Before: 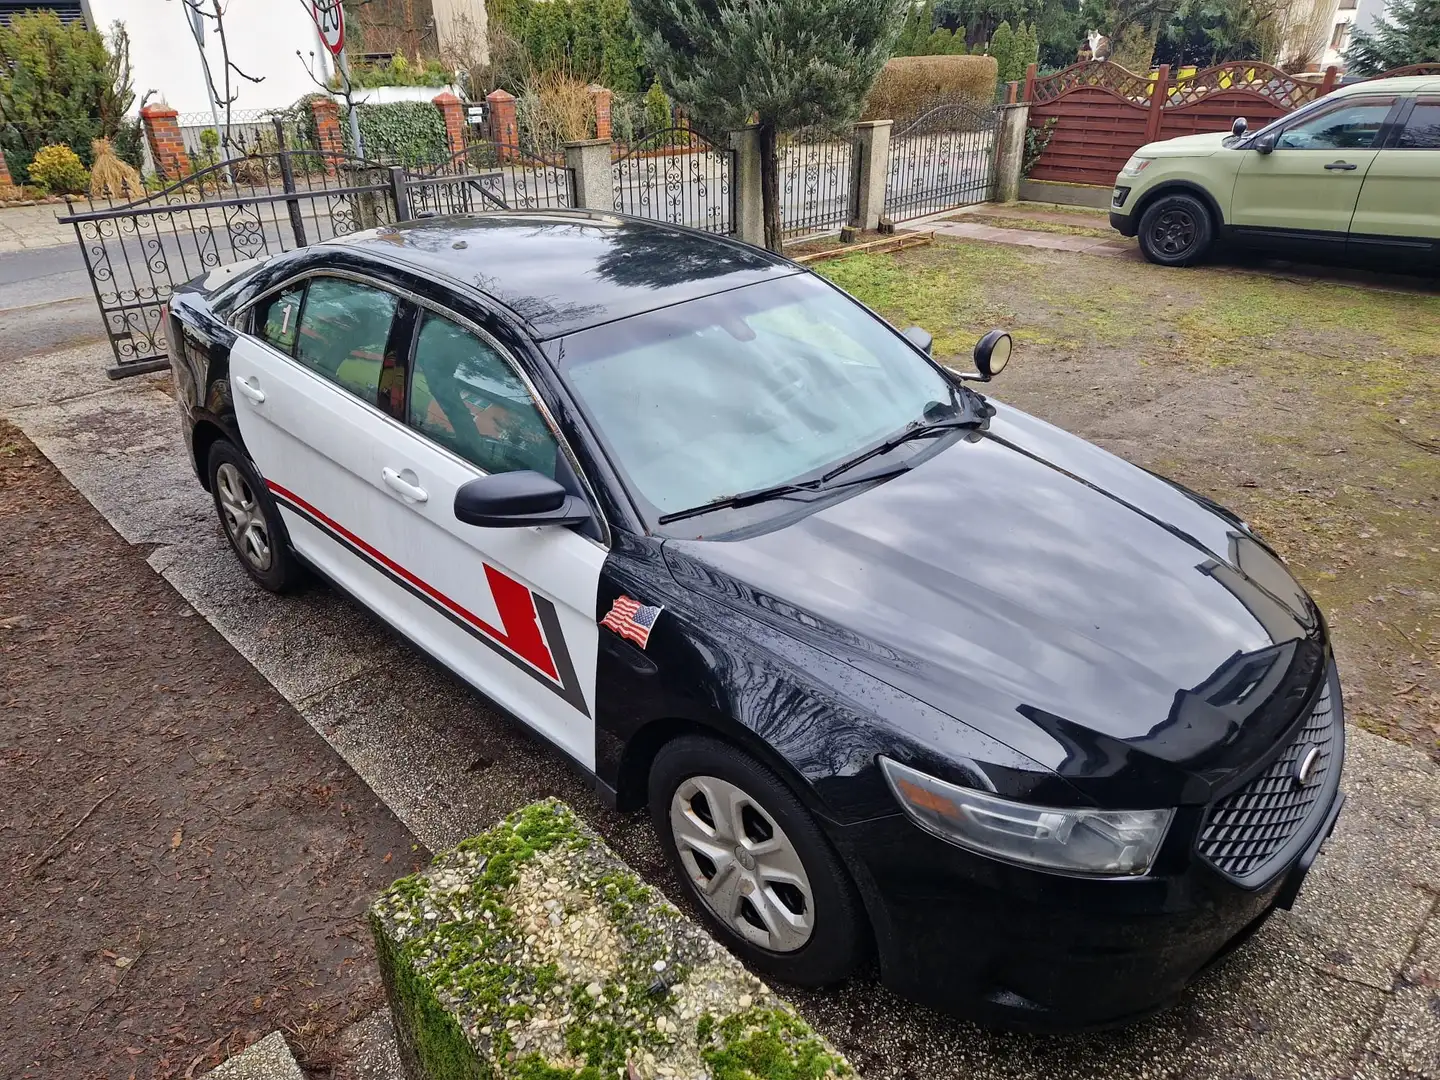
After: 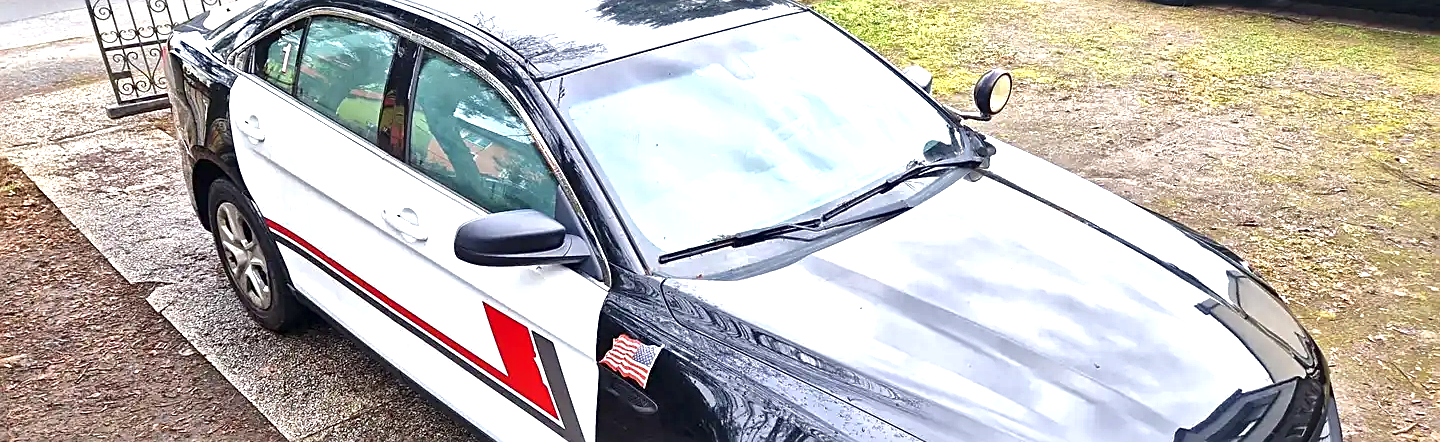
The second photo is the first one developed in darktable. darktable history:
sharpen: on, module defaults
local contrast: mode bilateral grid, contrast 21, coarseness 50, detail 172%, midtone range 0.2
crop and rotate: top 24.217%, bottom 34.844%
exposure: black level correction 0, exposure 1.199 EV, compensate highlight preservation false
